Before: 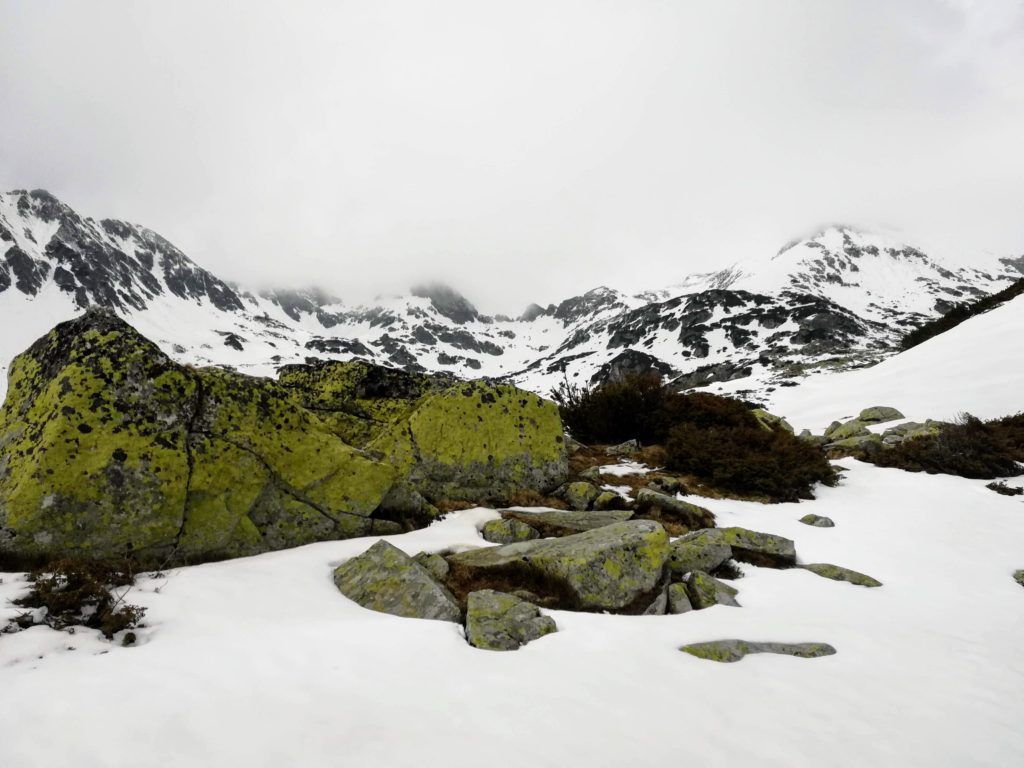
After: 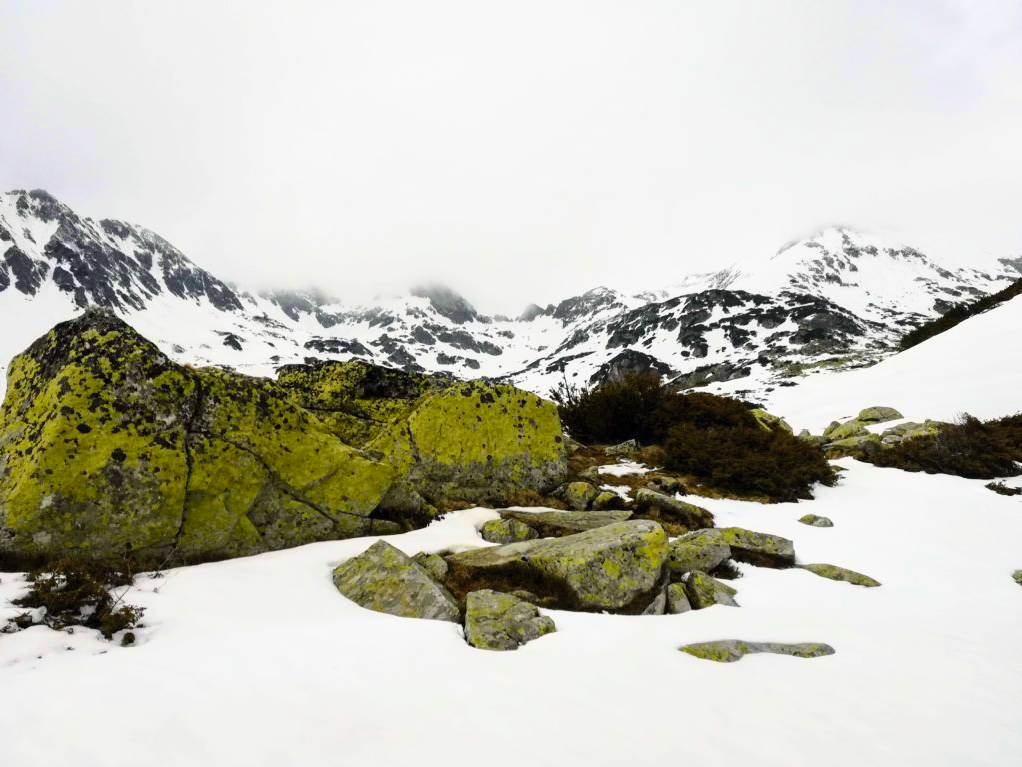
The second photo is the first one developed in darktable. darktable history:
crop and rotate: left 0.126%
color contrast: green-magenta contrast 0.8, blue-yellow contrast 1.1, unbound 0
velvia: on, module defaults
contrast brightness saturation: contrast 0.2, brightness 0.16, saturation 0.22
